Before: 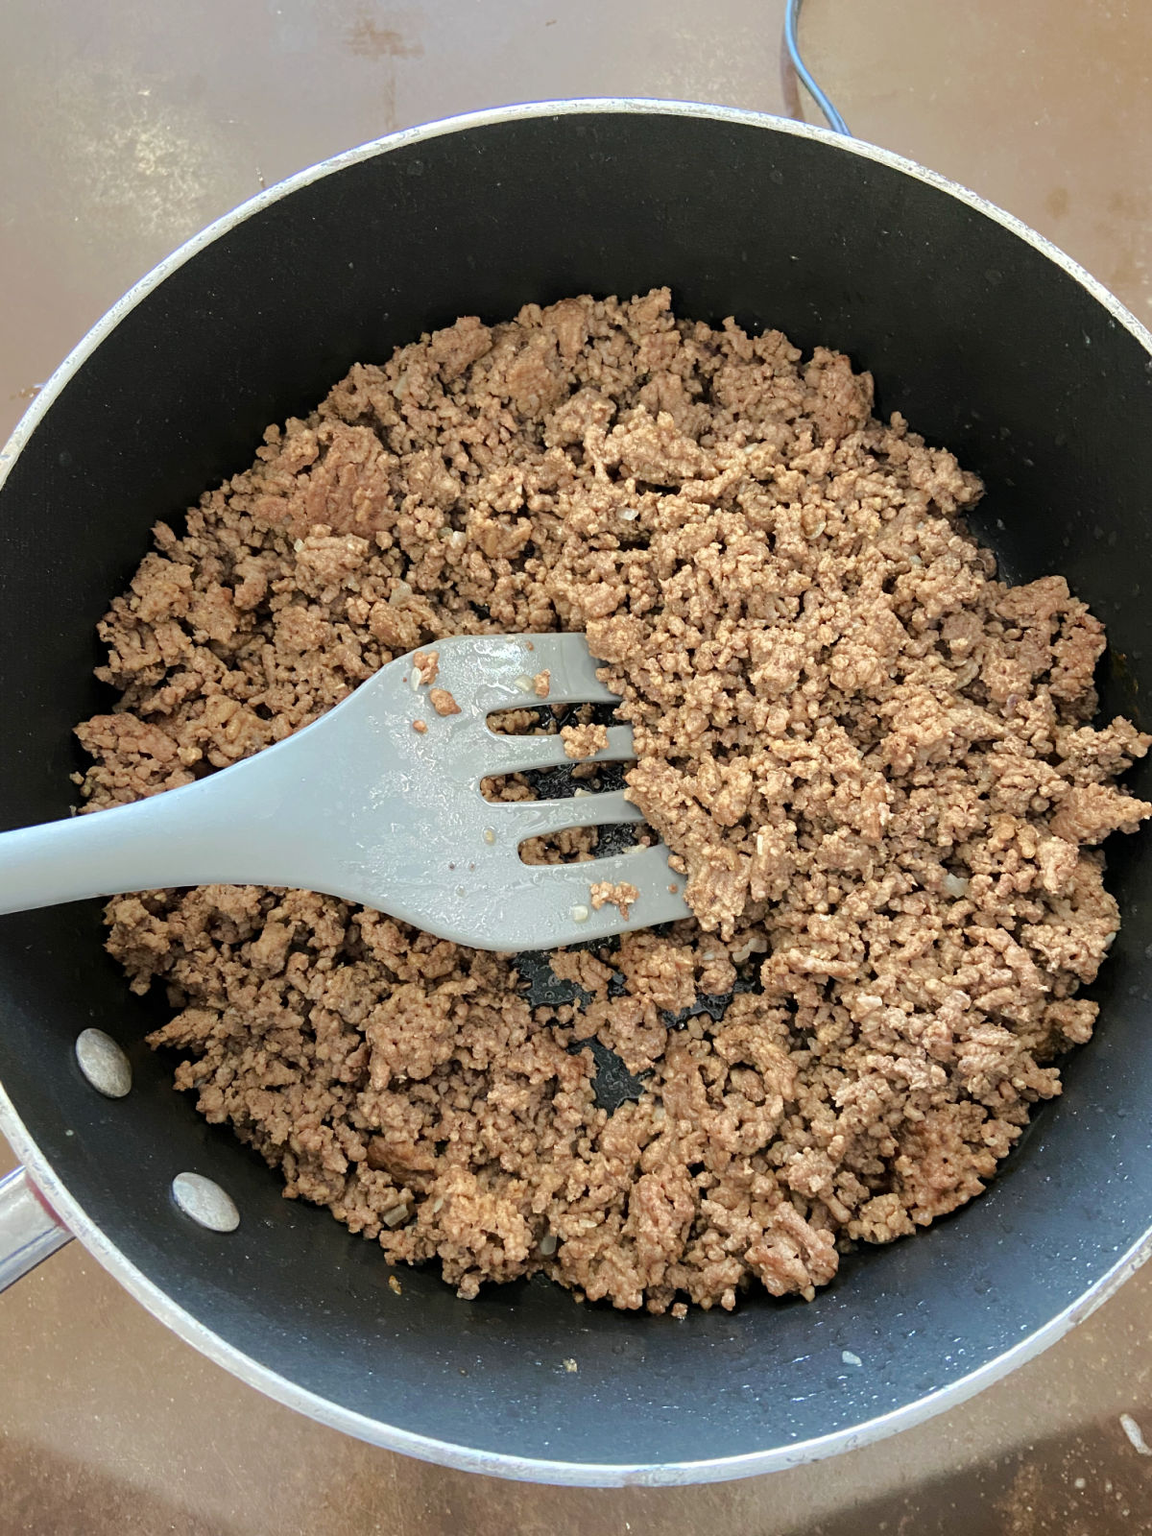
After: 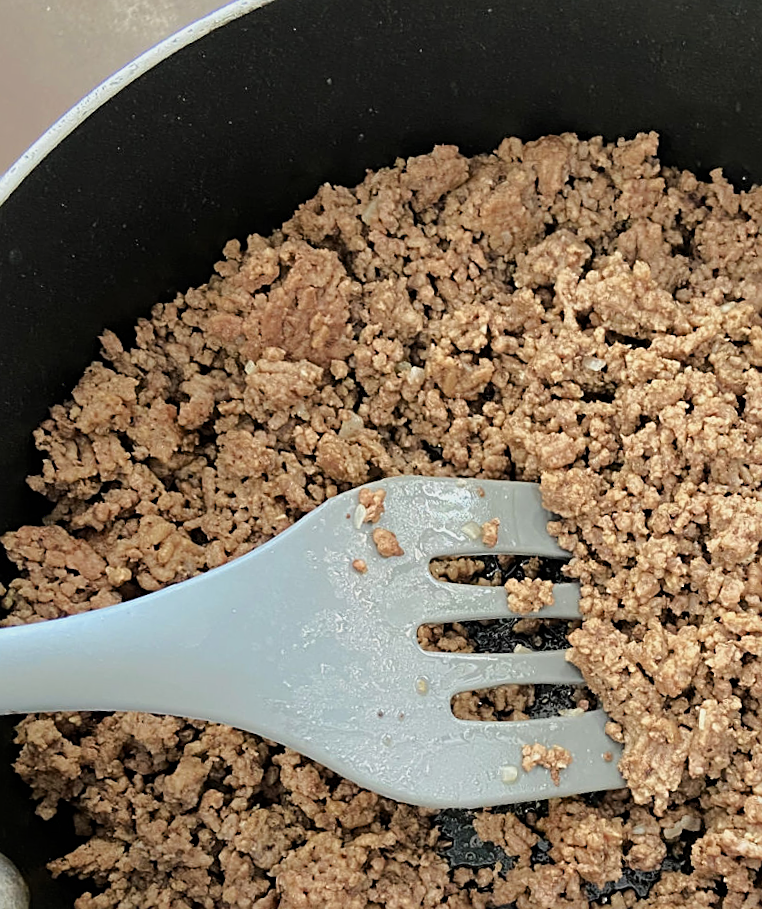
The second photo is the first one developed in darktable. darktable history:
crop and rotate: angle -4.91°, left 2.086%, top 6.783%, right 27.353%, bottom 30.093%
sharpen: on, module defaults
filmic rgb: black relative exposure -11.38 EV, white relative exposure 3.26 EV, hardness 6.71, color science v6 (2022), iterations of high-quality reconstruction 0
tone equalizer: edges refinement/feathering 500, mask exposure compensation -1.57 EV, preserve details no
